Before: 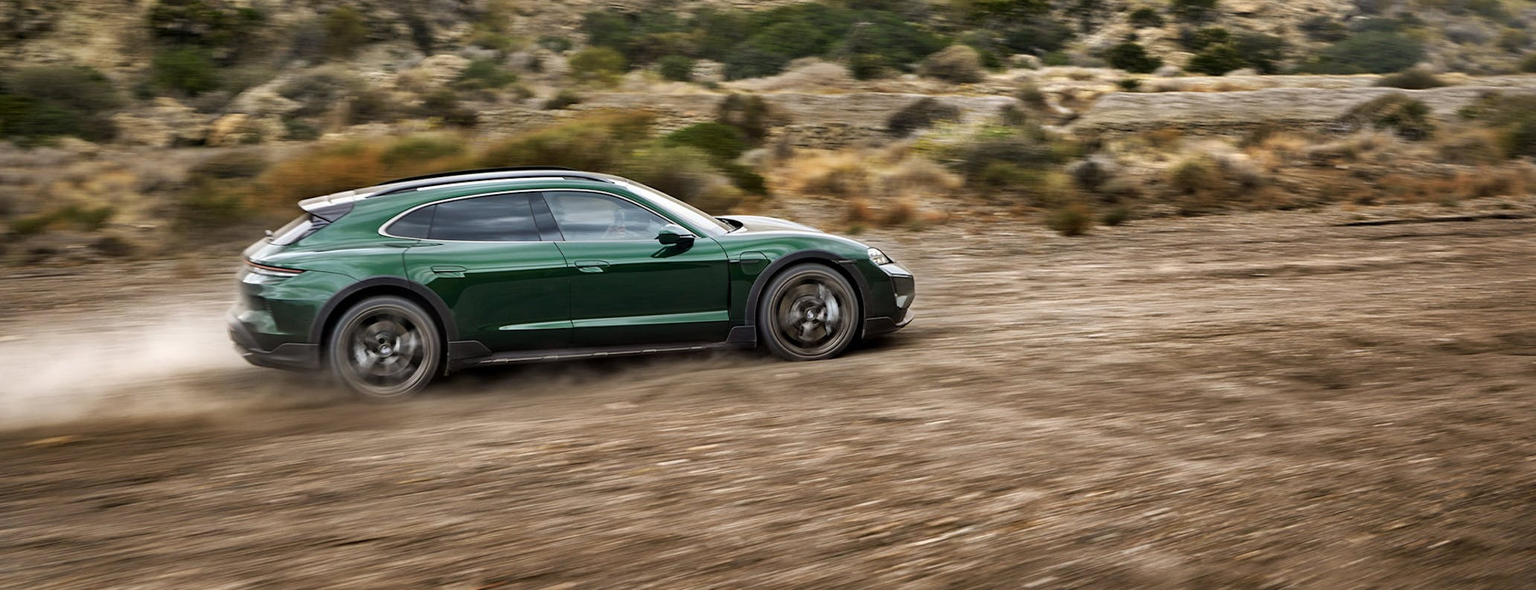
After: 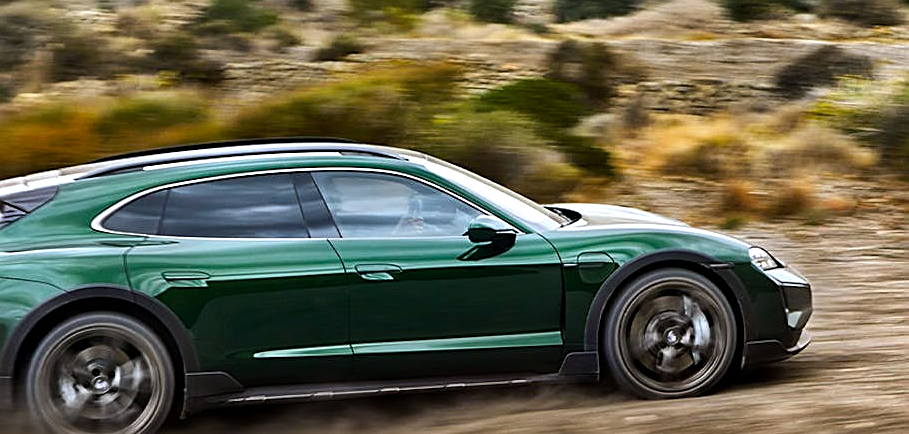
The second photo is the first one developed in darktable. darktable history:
color balance rgb: perceptual saturation grading › global saturation 30%, global vibrance 10%
crop: left 20.248%, top 10.86%, right 35.675%, bottom 34.321%
white balance: red 0.976, blue 1.04
tone equalizer: -8 EV -0.417 EV, -7 EV -0.389 EV, -6 EV -0.333 EV, -5 EV -0.222 EV, -3 EV 0.222 EV, -2 EV 0.333 EV, -1 EV 0.389 EV, +0 EV 0.417 EV, edges refinement/feathering 500, mask exposure compensation -1.57 EV, preserve details no
sharpen: on, module defaults
